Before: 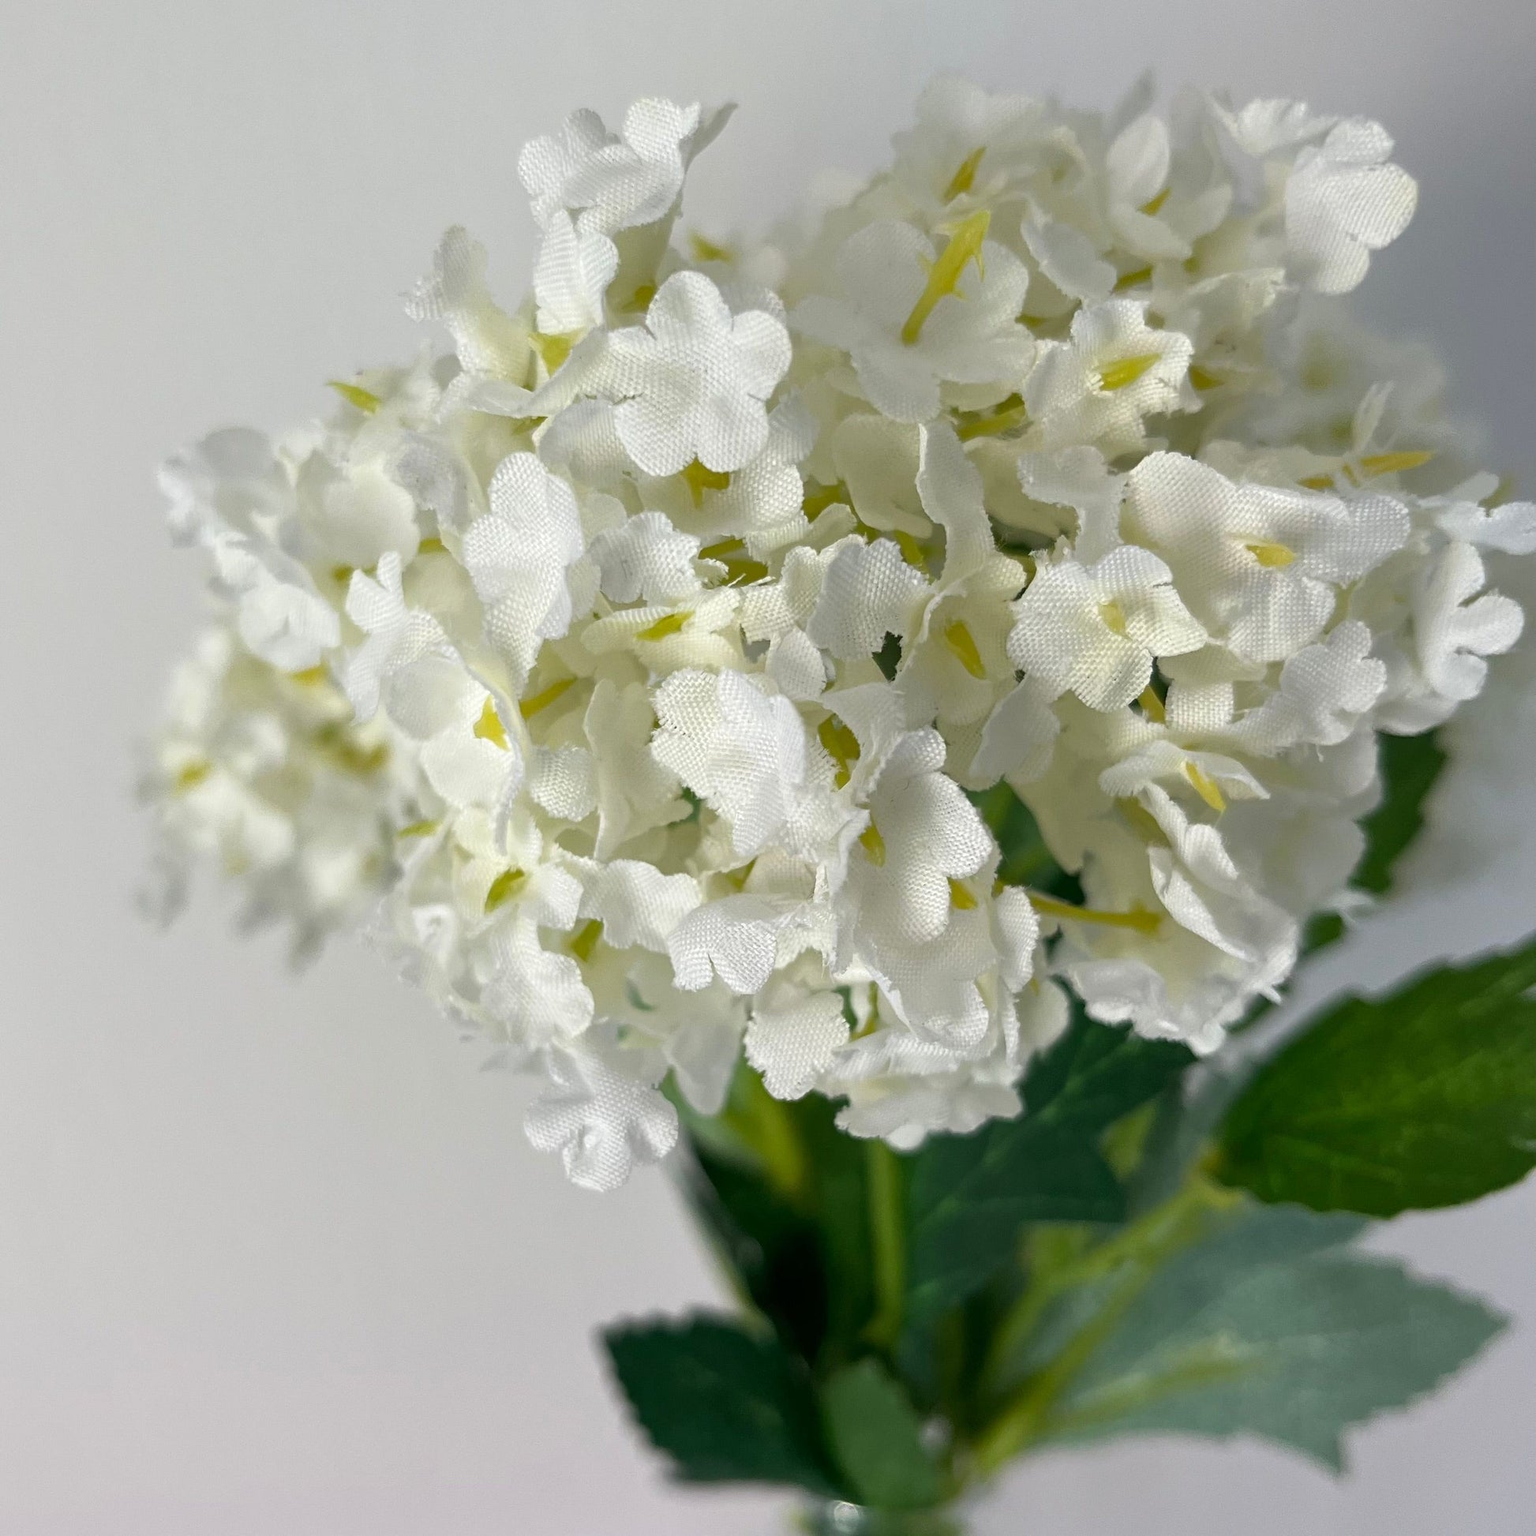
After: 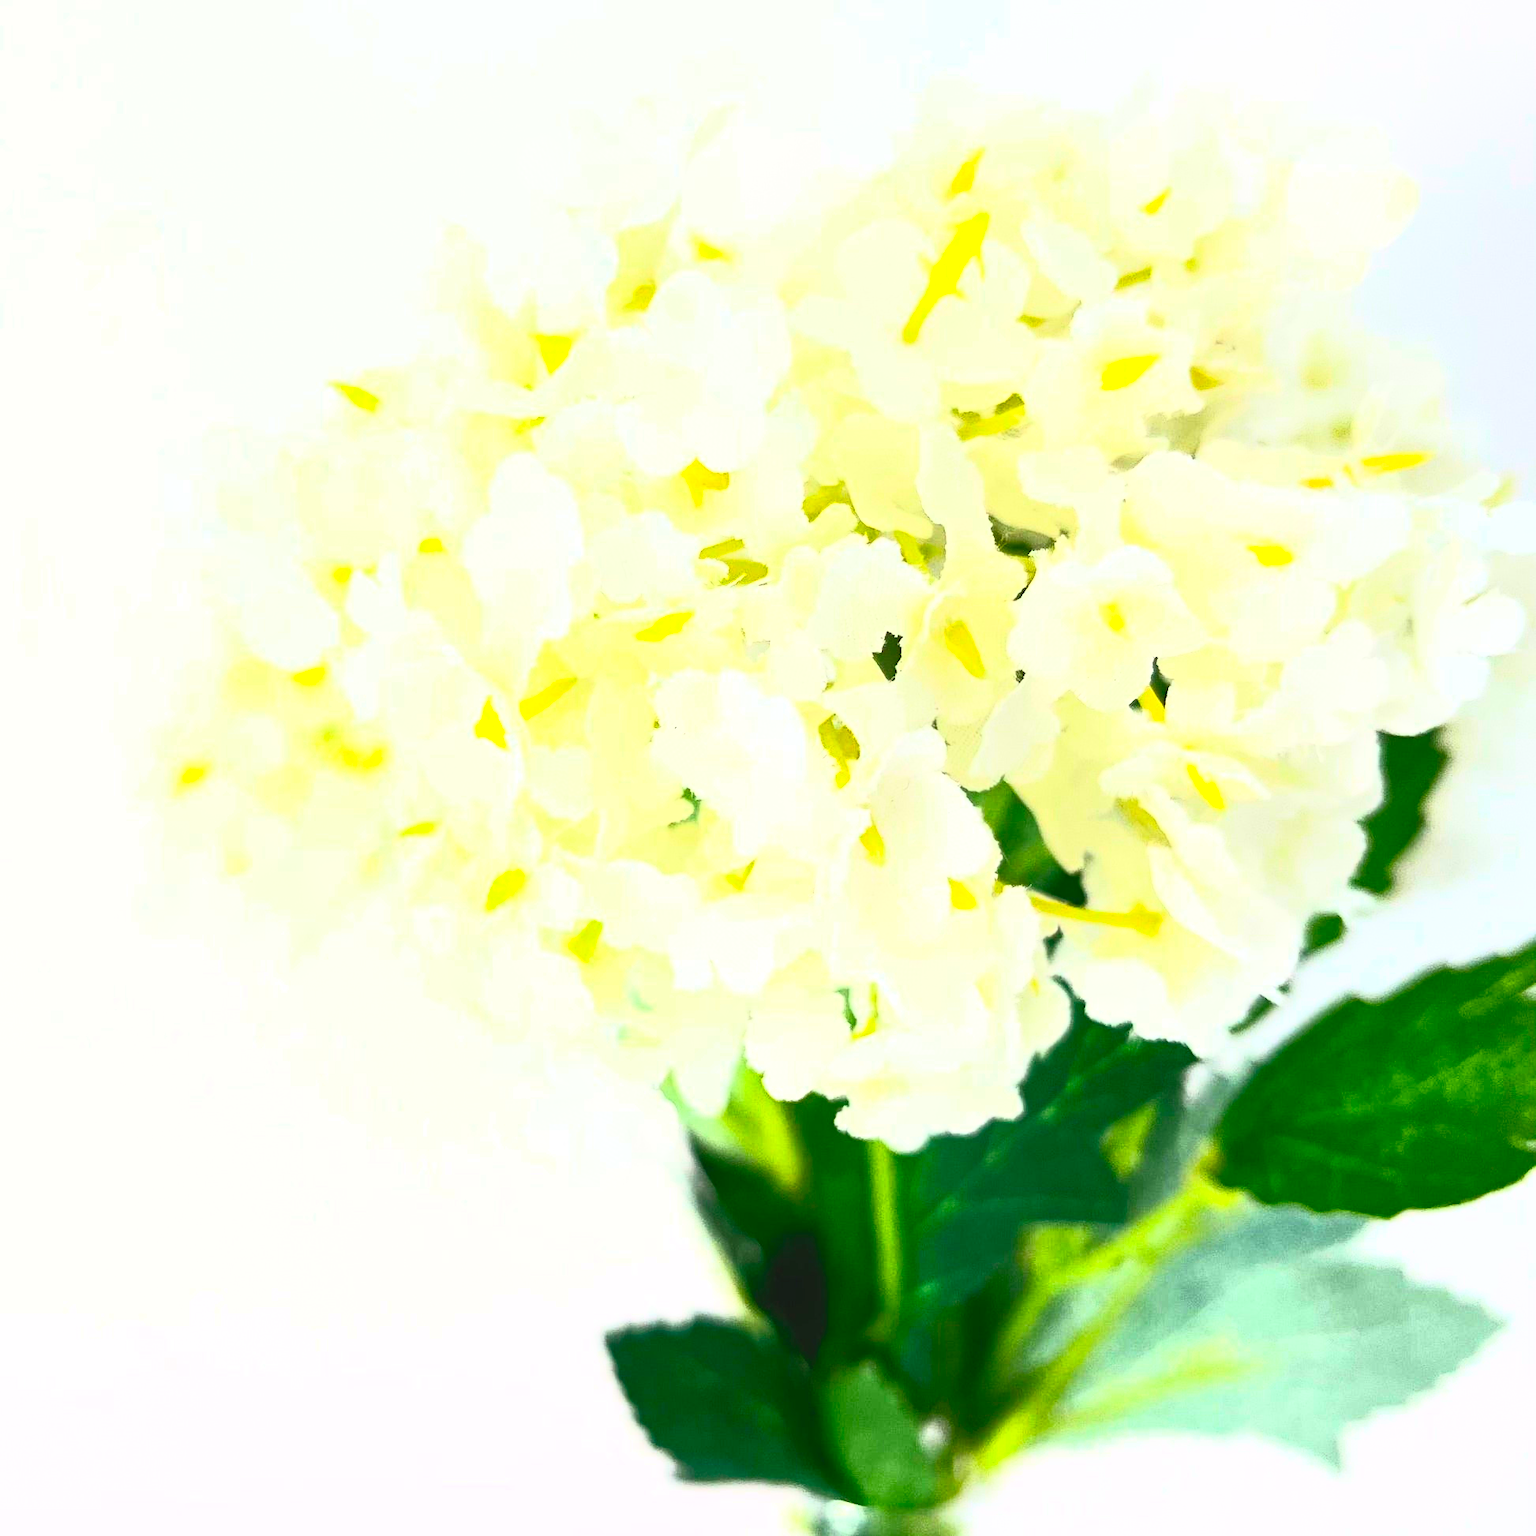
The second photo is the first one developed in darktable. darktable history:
exposure: black level correction 0, exposure 0.699 EV, compensate highlight preservation false
contrast brightness saturation: contrast 0.998, brightness 1, saturation 0.995
